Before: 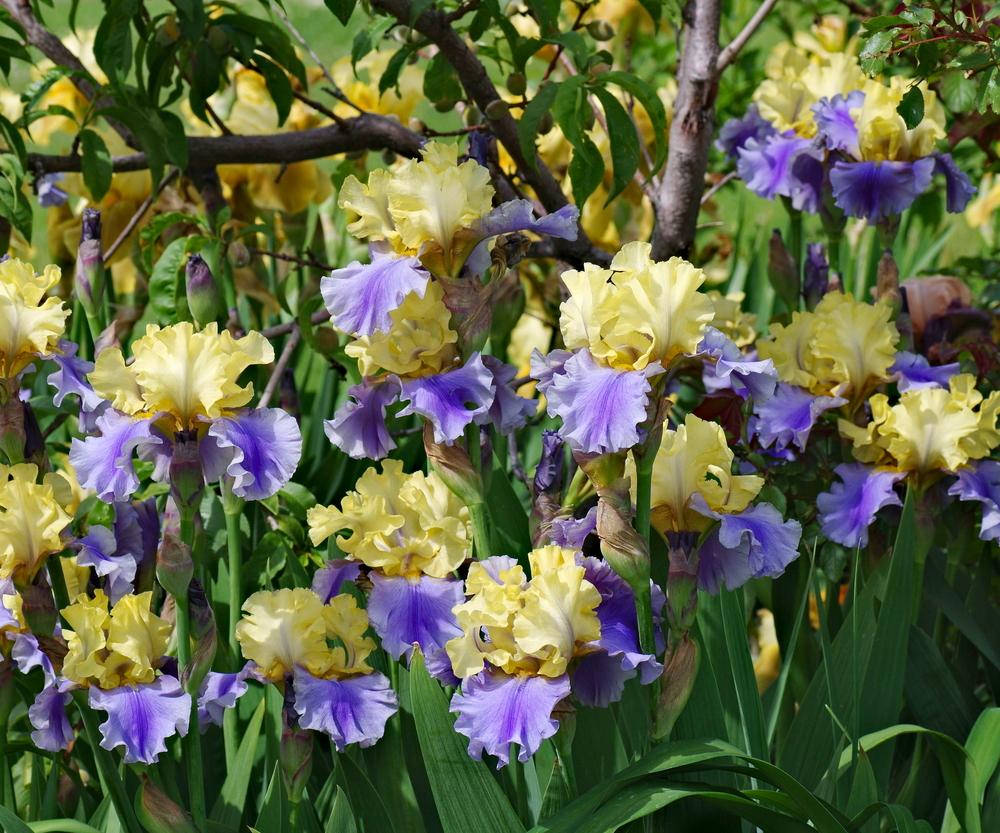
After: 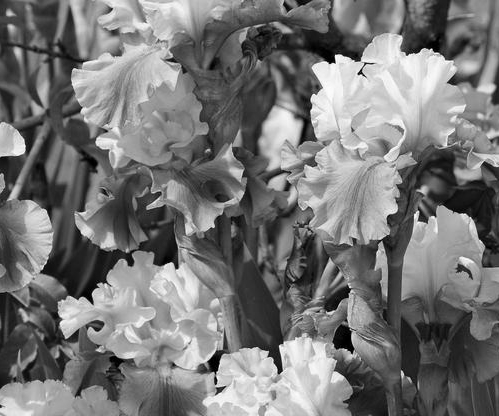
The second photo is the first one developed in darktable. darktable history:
crop: left 25%, top 25%, right 25%, bottom 25%
monochrome: a 2.21, b -1.33, size 2.2
